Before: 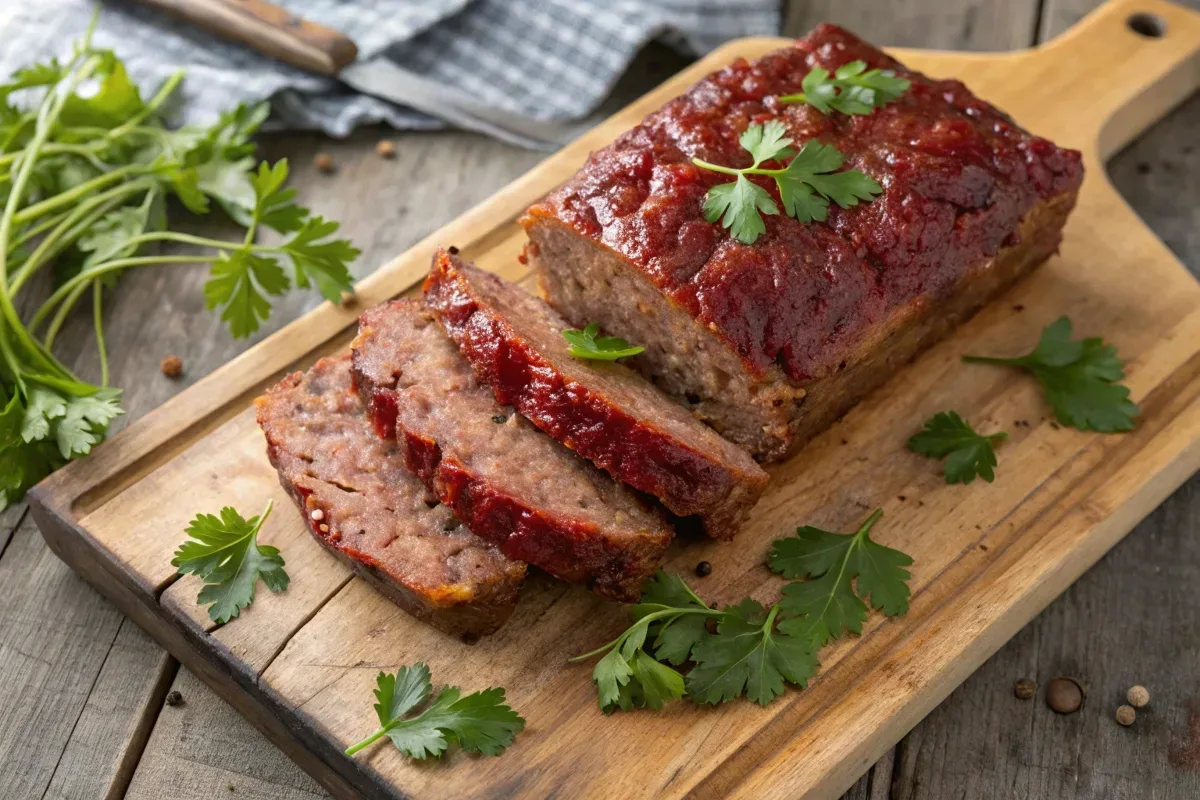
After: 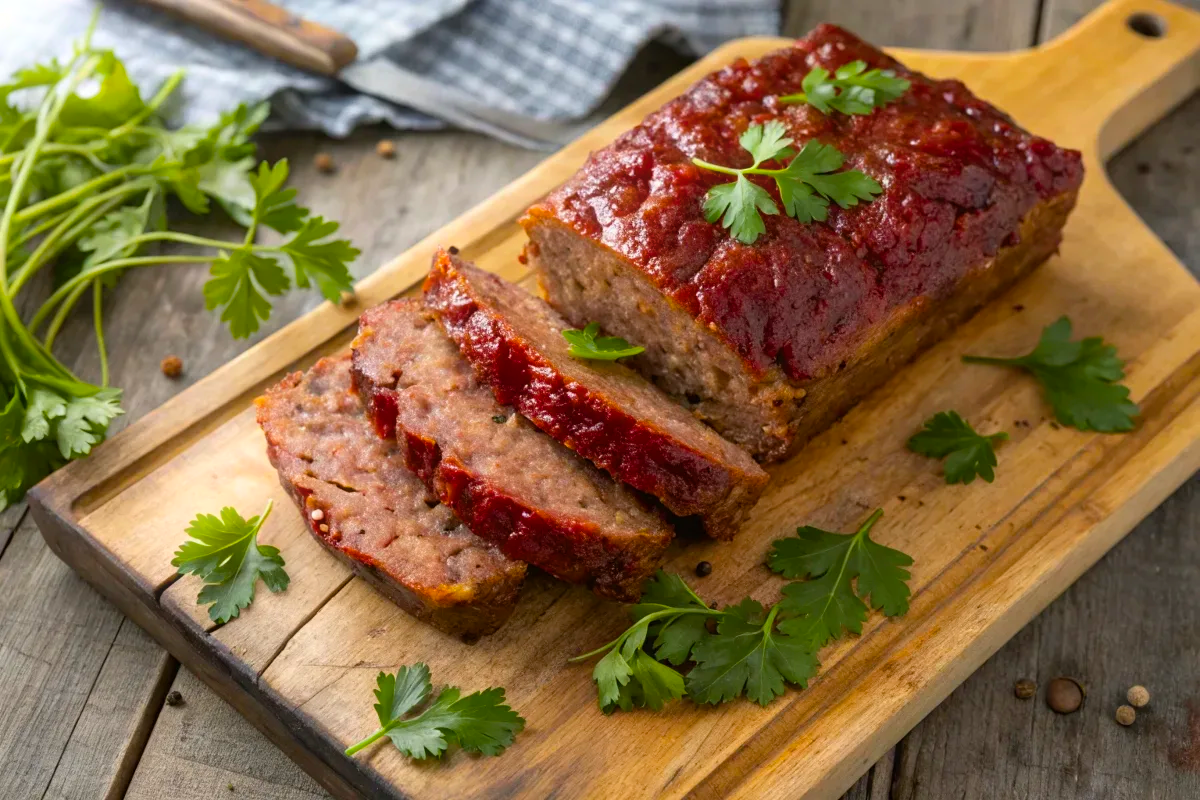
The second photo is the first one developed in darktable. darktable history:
bloom: size 5%, threshold 95%, strength 15%
color balance rgb: perceptual saturation grading › global saturation 20%, global vibrance 20%
